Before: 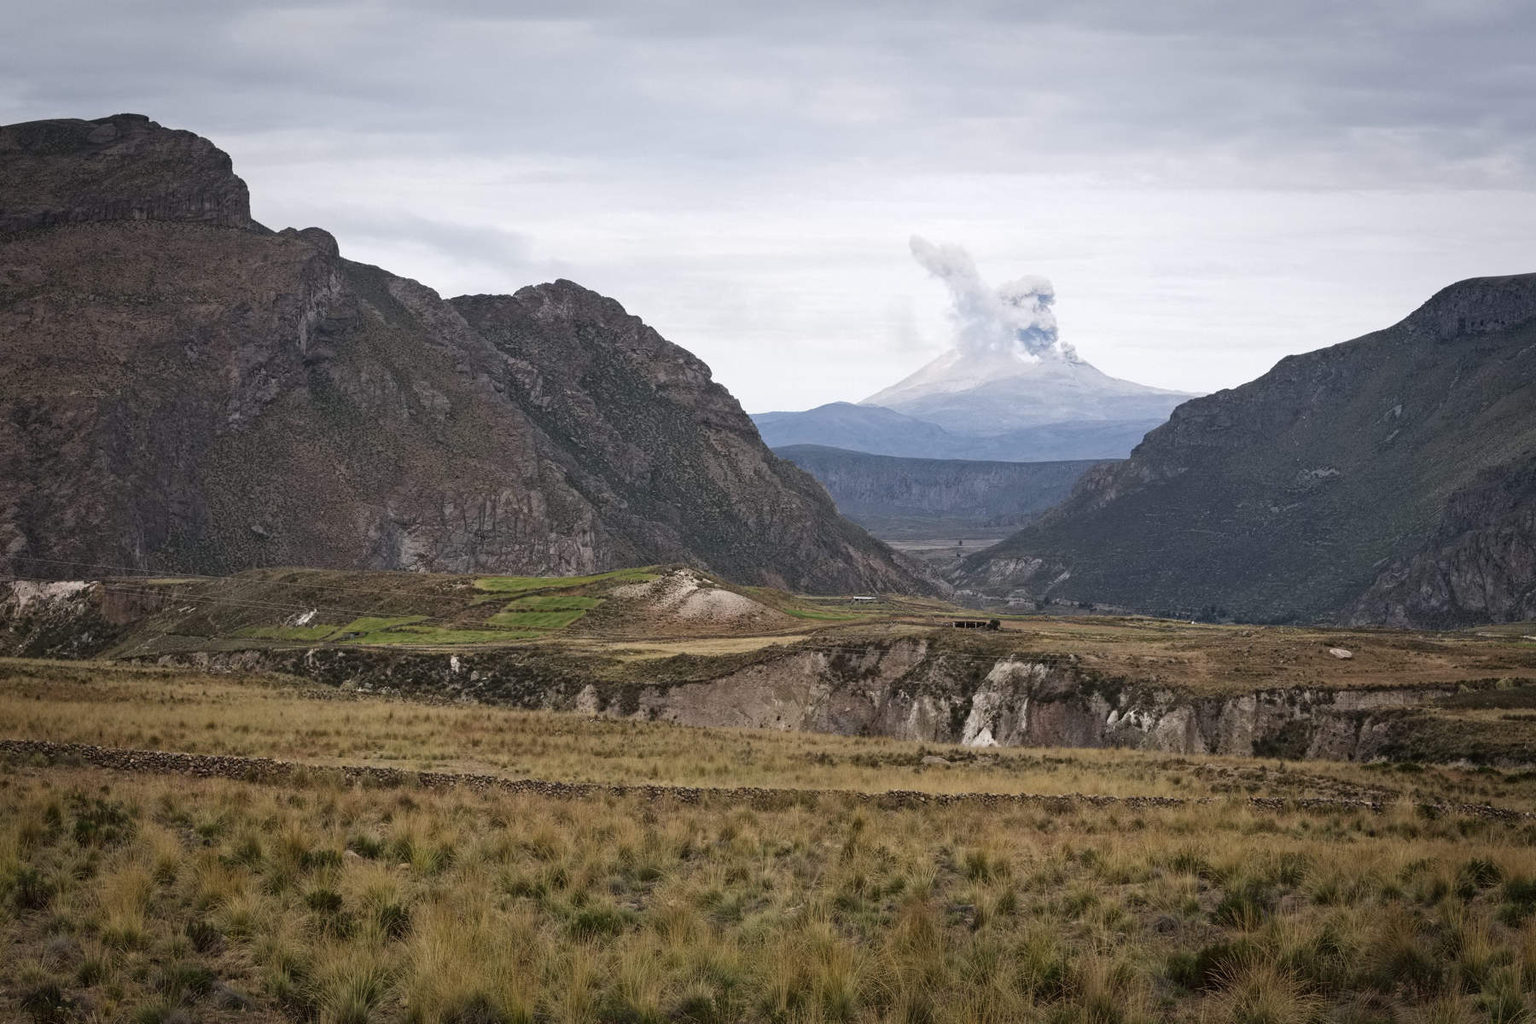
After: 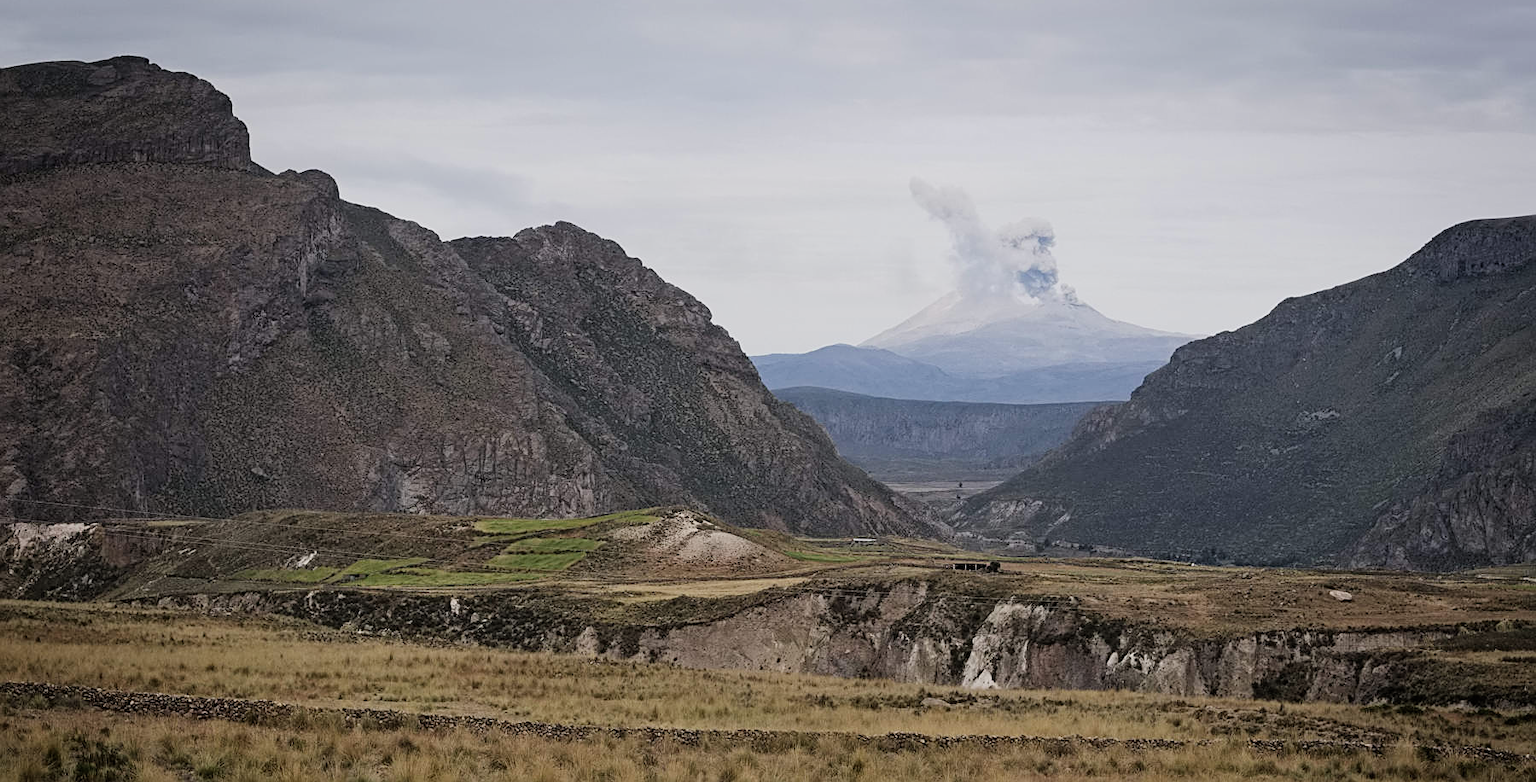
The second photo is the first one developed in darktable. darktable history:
crop: top 5.711%, bottom 17.863%
filmic rgb: black relative exposure -16 EV, white relative exposure 6.92 EV, hardness 4.69, add noise in highlights 0.002, color science v3 (2019), use custom middle-gray values true, contrast in highlights soft
sharpen: on, module defaults
